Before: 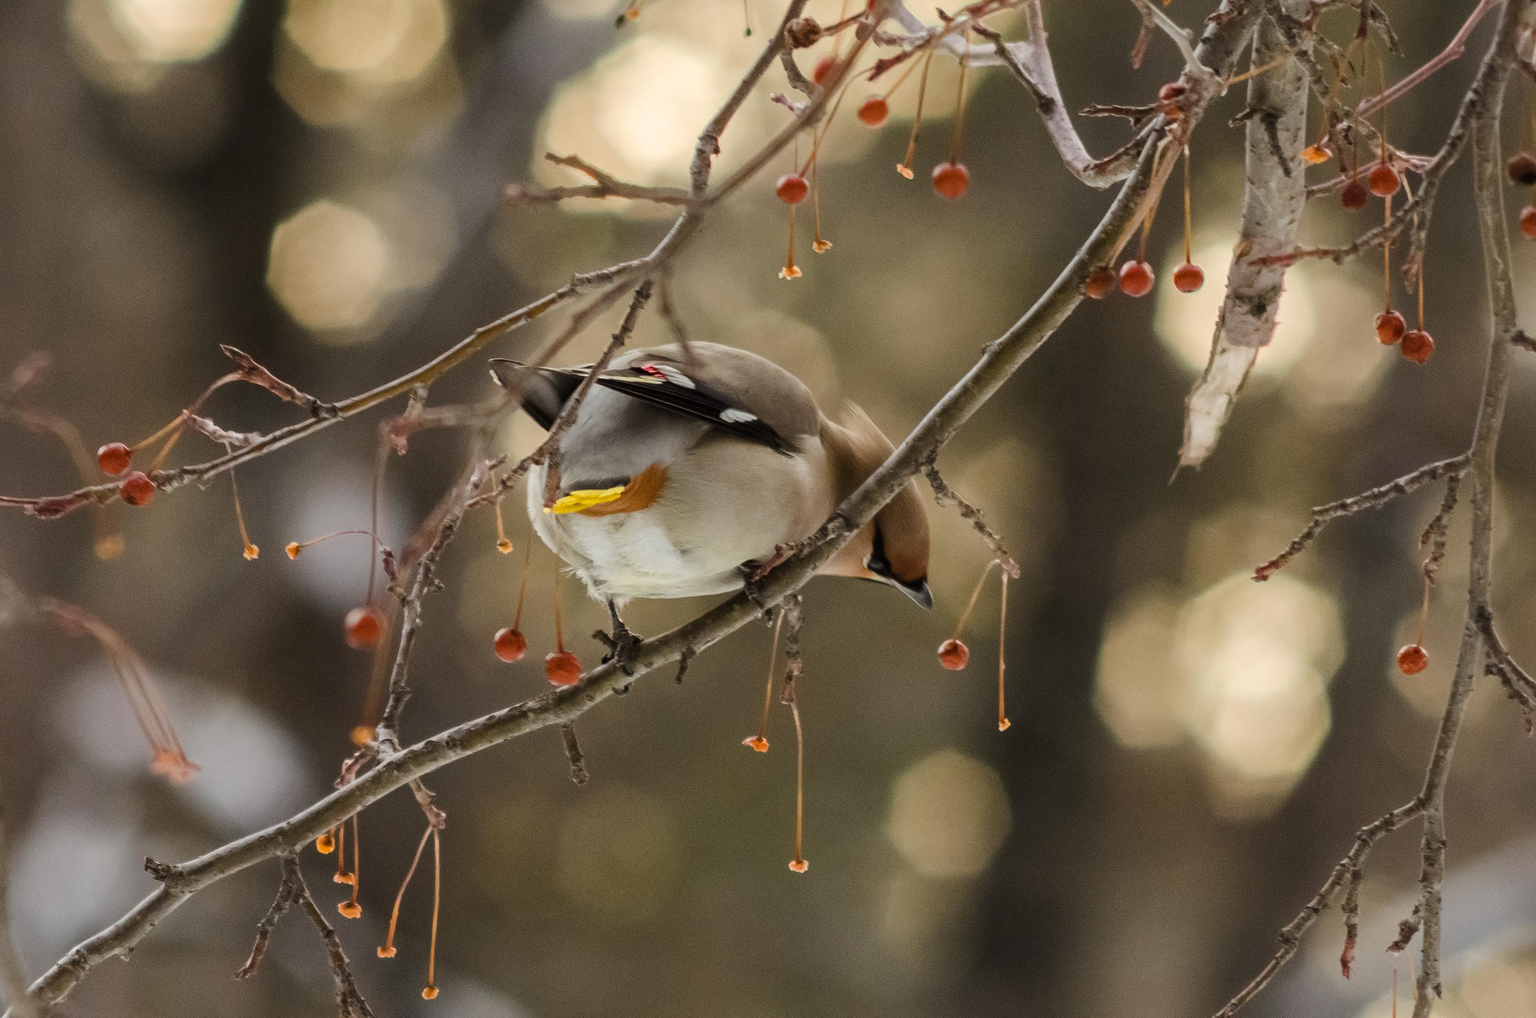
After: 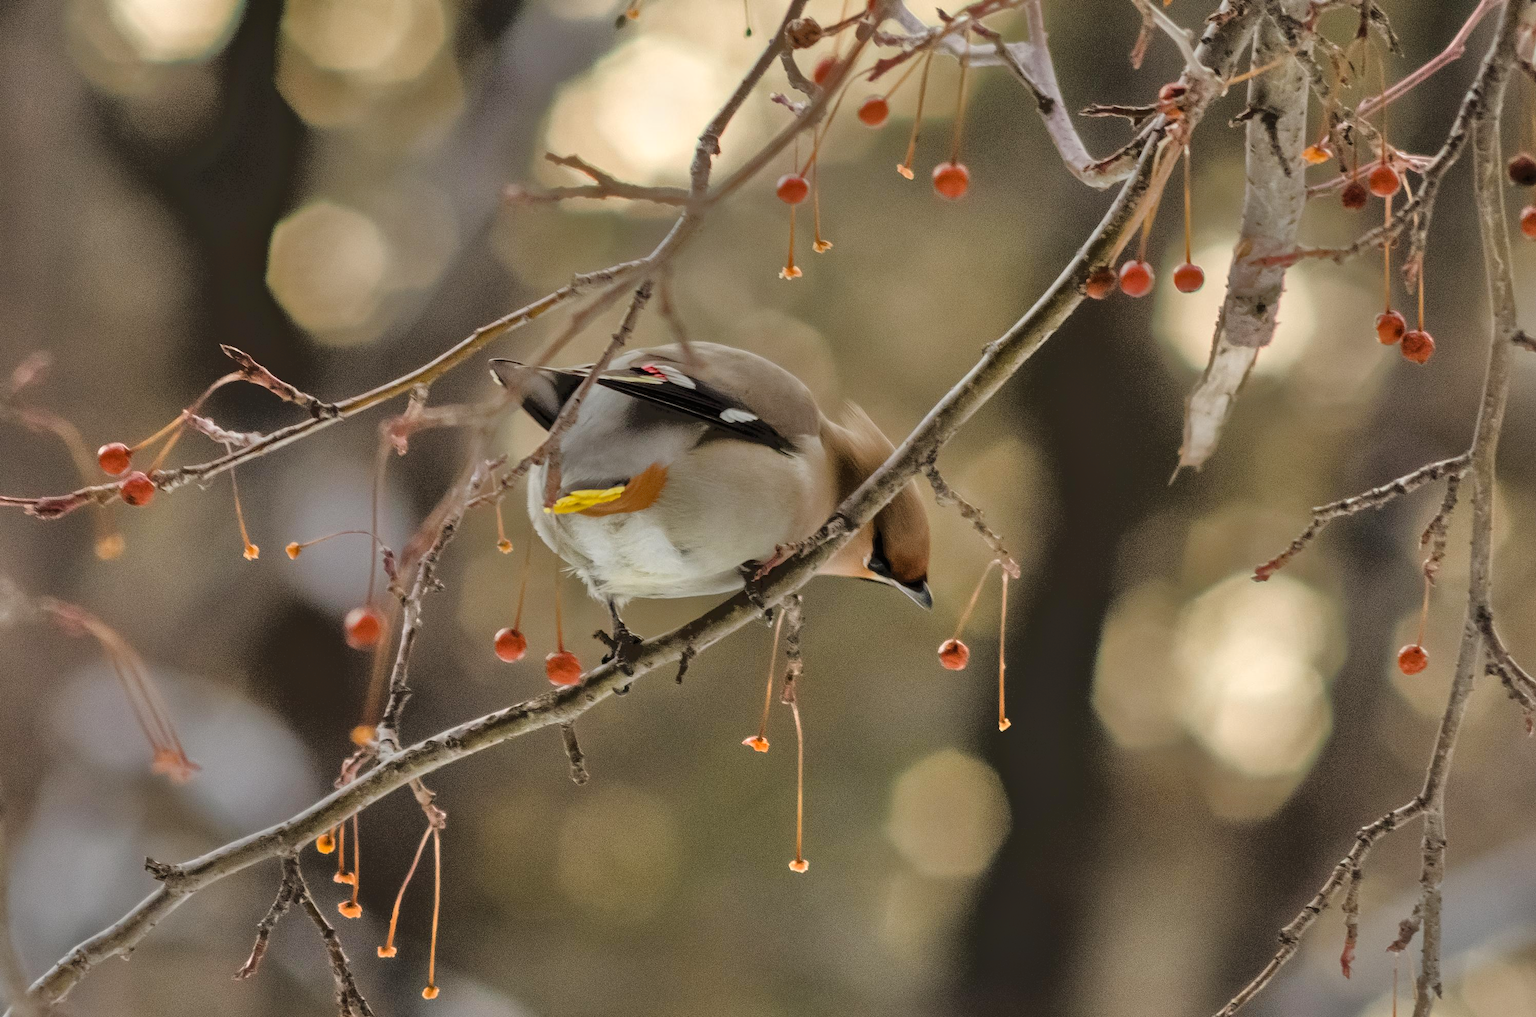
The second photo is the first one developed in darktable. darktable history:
tone equalizer: -7 EV -0.66 EV, -6 EV 1.02 EV, -5 EV -0.47 EV, -4 EV 0.415 EV, -3 EV 0.411 EV, -2 EV 0.139 EV, -1 EV -0.148 EV, +0 EV -0.416 EV, mask exposure compensation -0.509 EV
